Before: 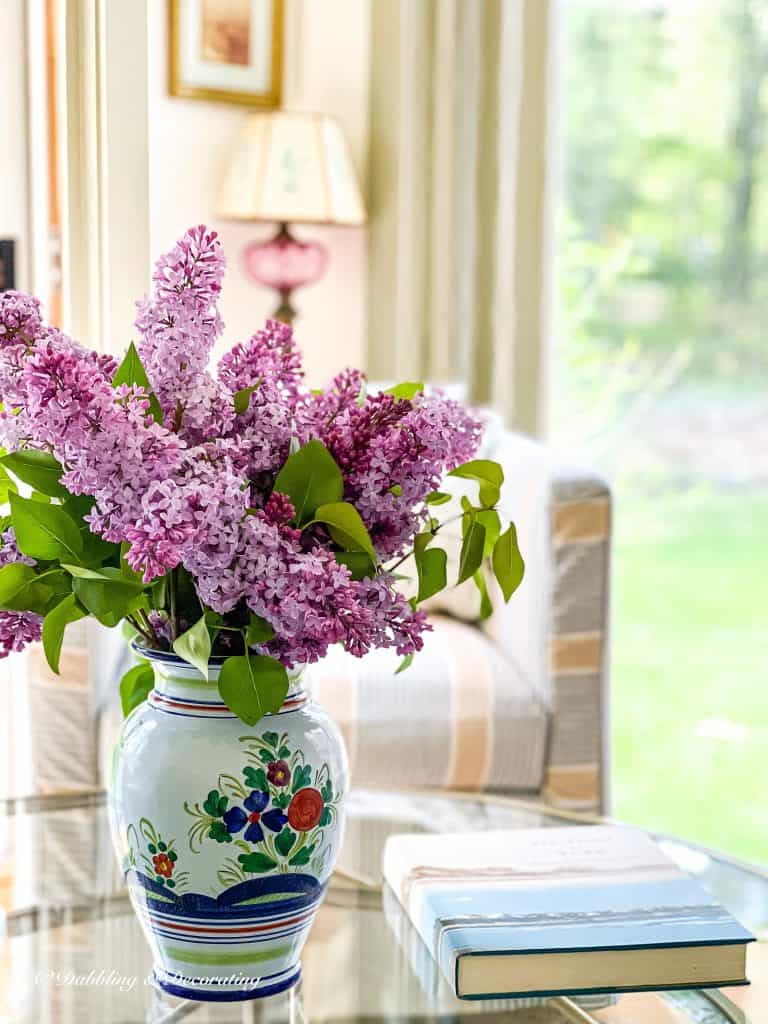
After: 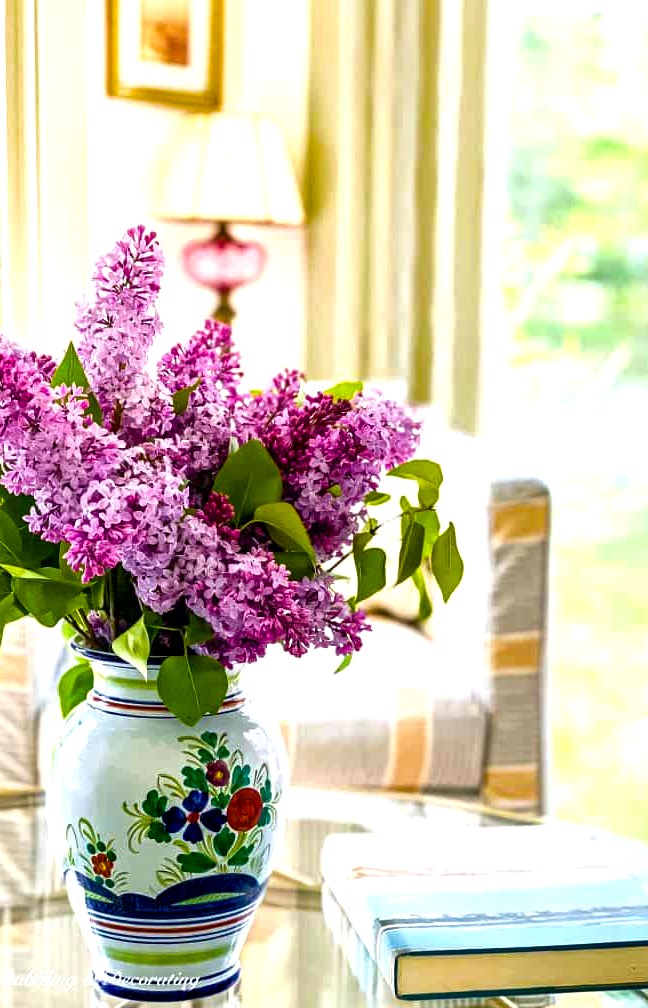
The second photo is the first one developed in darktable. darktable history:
tone equalizer: on, module defaults
local contrast: mode bilateral grid, contrast 20, coarseness 50, detail 130%, midtone range 0.2
color balance rgb: linear chroma grading › global chroma 9%, perceptual saturation grading › global saturation 36%, perceptual saturation grading › shadows 35%, perceptual brilliance grading › global brilliance 15%, perceptual brilliance grading › shadows -35%, global vibrance 15%
crop: left 8.026%, right 7.374%
